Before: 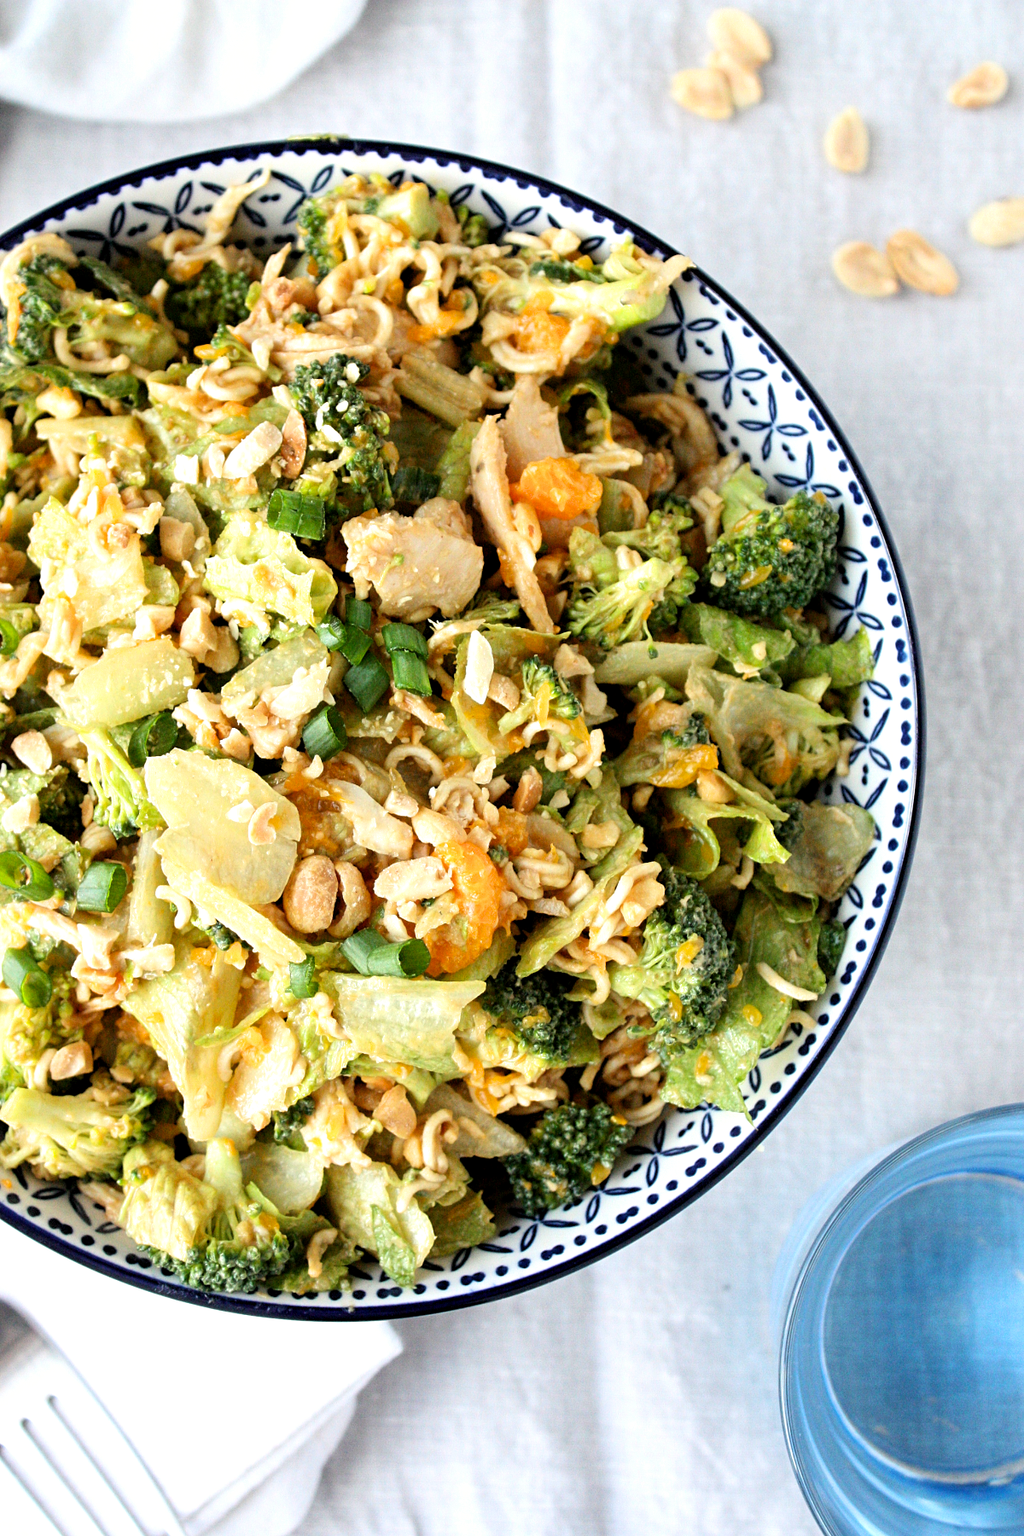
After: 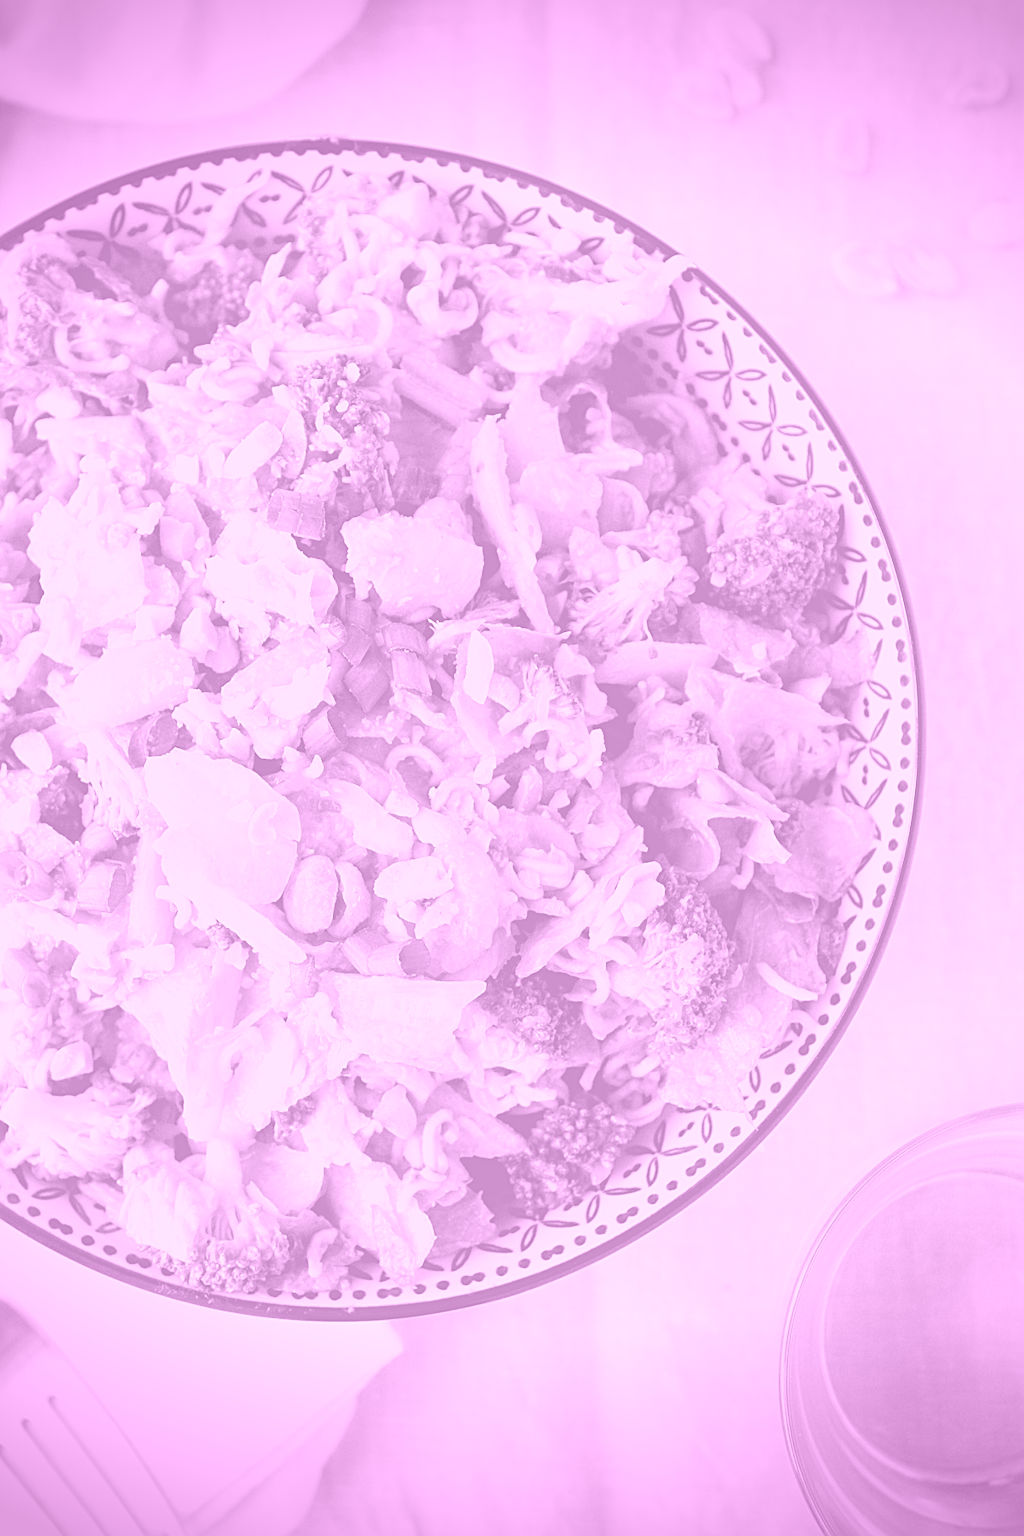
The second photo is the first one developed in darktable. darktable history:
colorize: hue 331.2°, saturation 69%, source mix 30.28%, lightness 69.02%, version 1
sharpen: on, module defaults
vignetting: fall-off start 88.53%, fall-off radius 44.2%, saturation 0.376, width/height ratio 1.161
